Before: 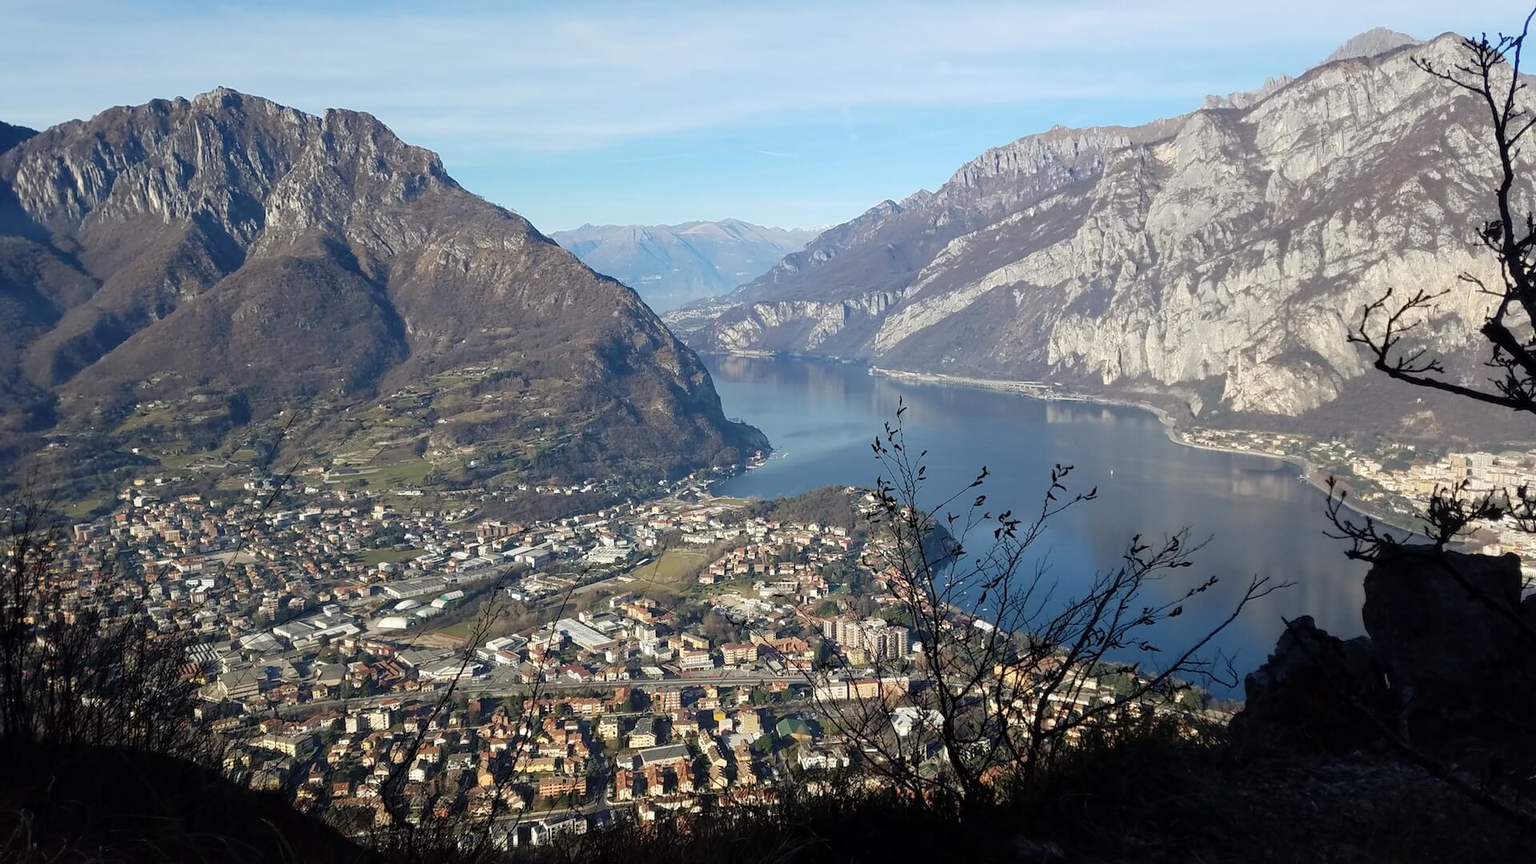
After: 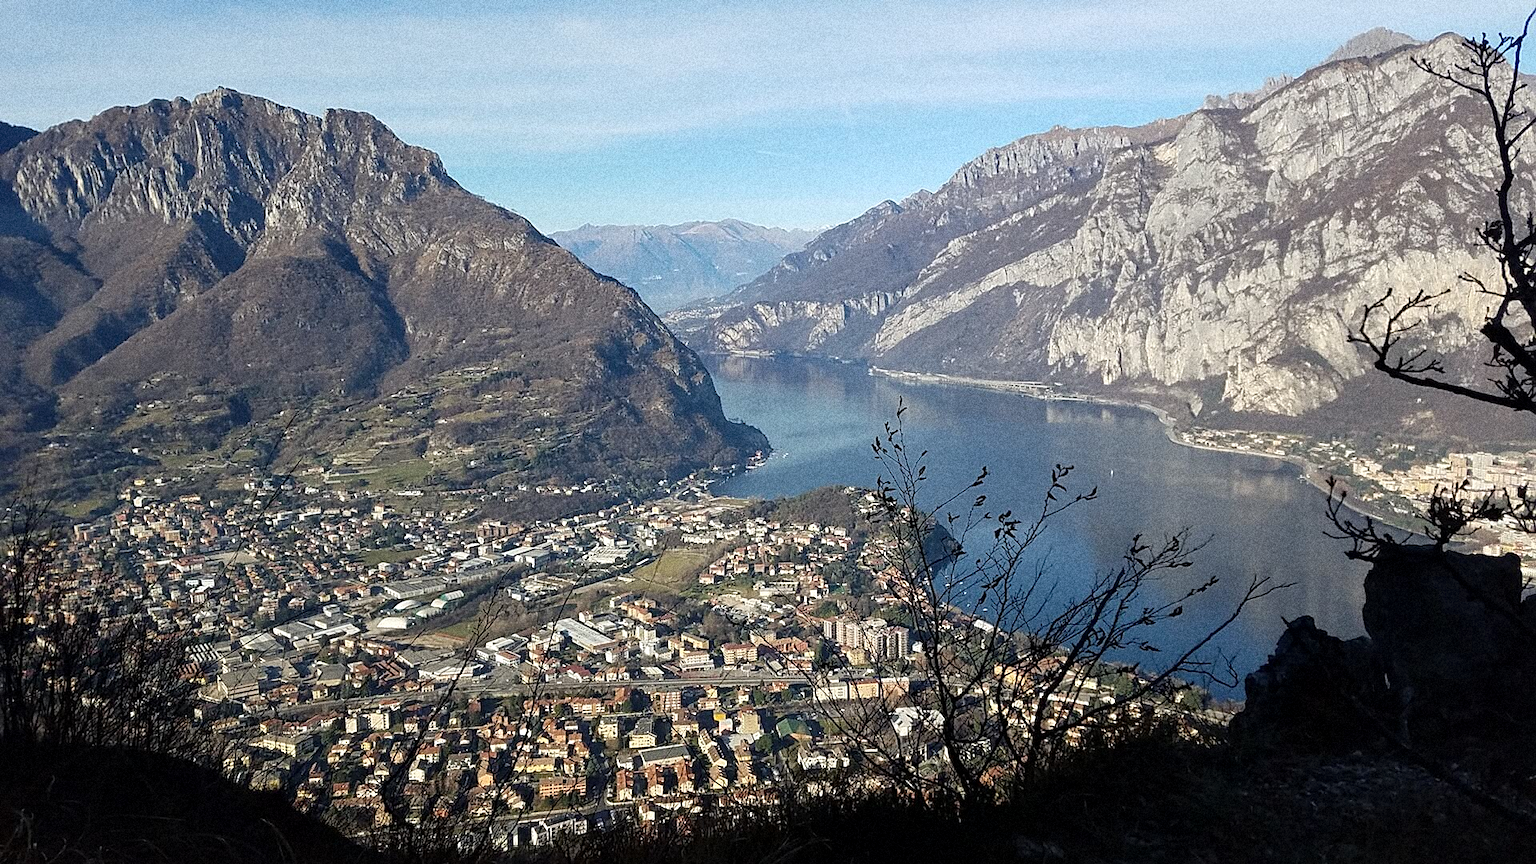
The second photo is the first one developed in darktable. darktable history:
grain: coarseness 14.49 ISO, strength 48.04%, mid-tones bias 35%
local contrast: mode bilateral grid, contrast 20, coarseness 50, detail 120%, midtone range 0.2
sharpen: on, module defaults
